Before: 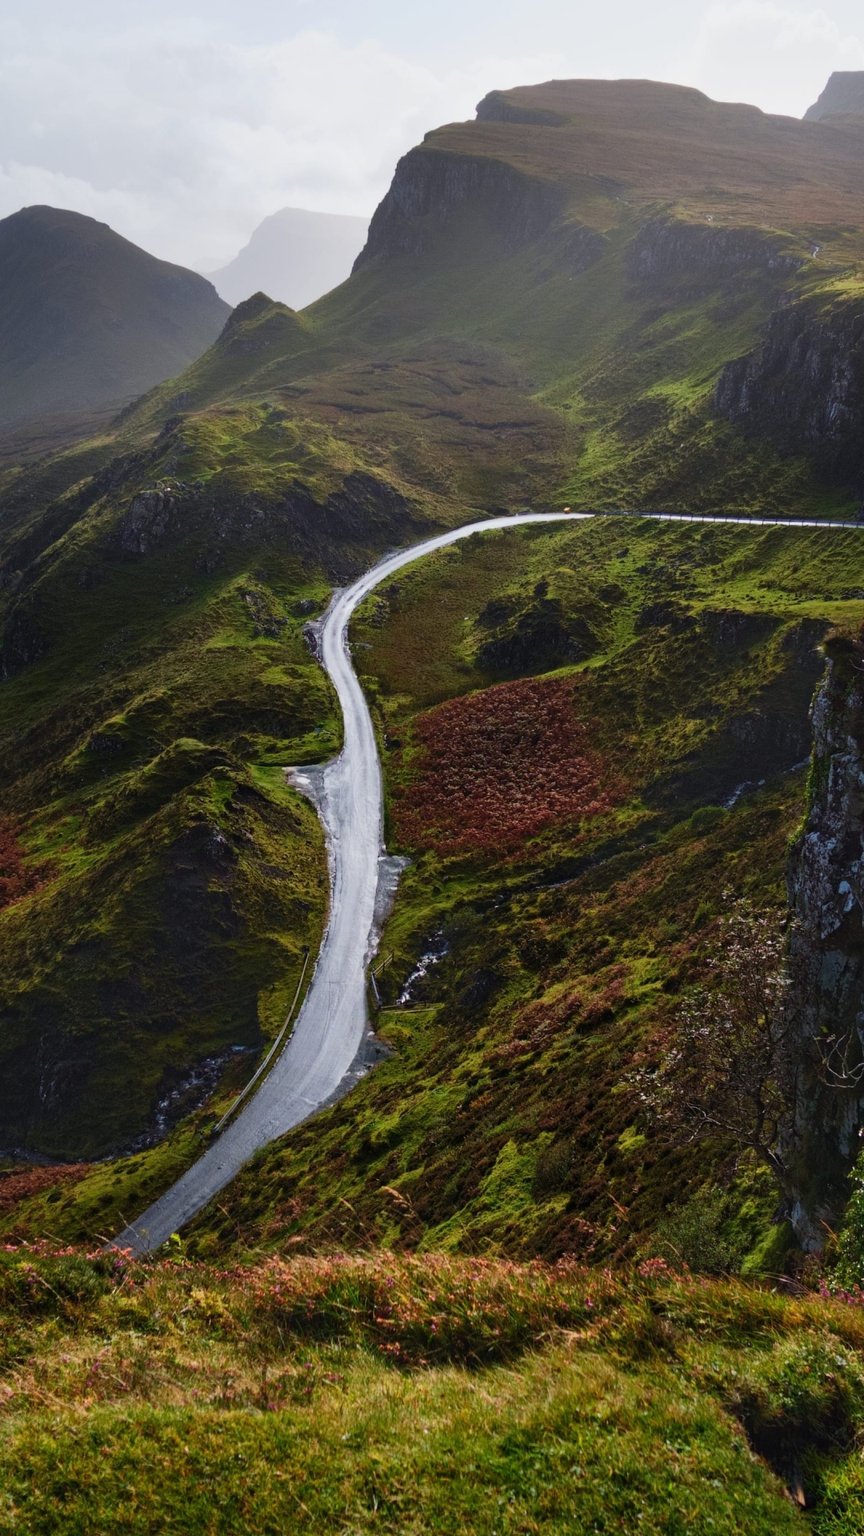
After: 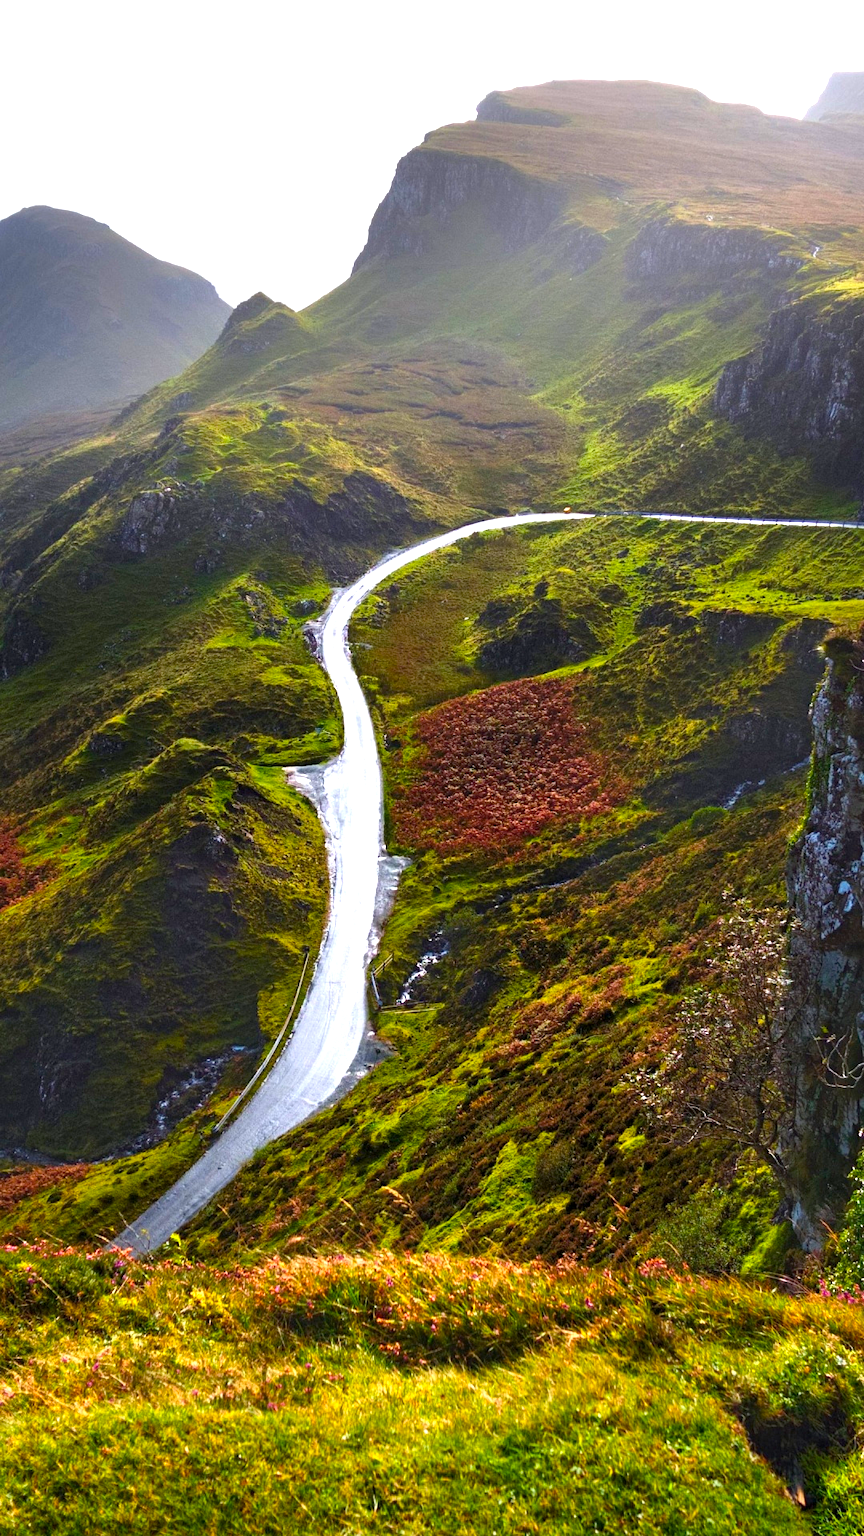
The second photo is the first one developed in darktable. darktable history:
color balance rgb: perceptual saturation grading › global saturation 29.523%
exposure: black level correction 0.001, exposure 1.312 EV, compensate highlight preservation false
